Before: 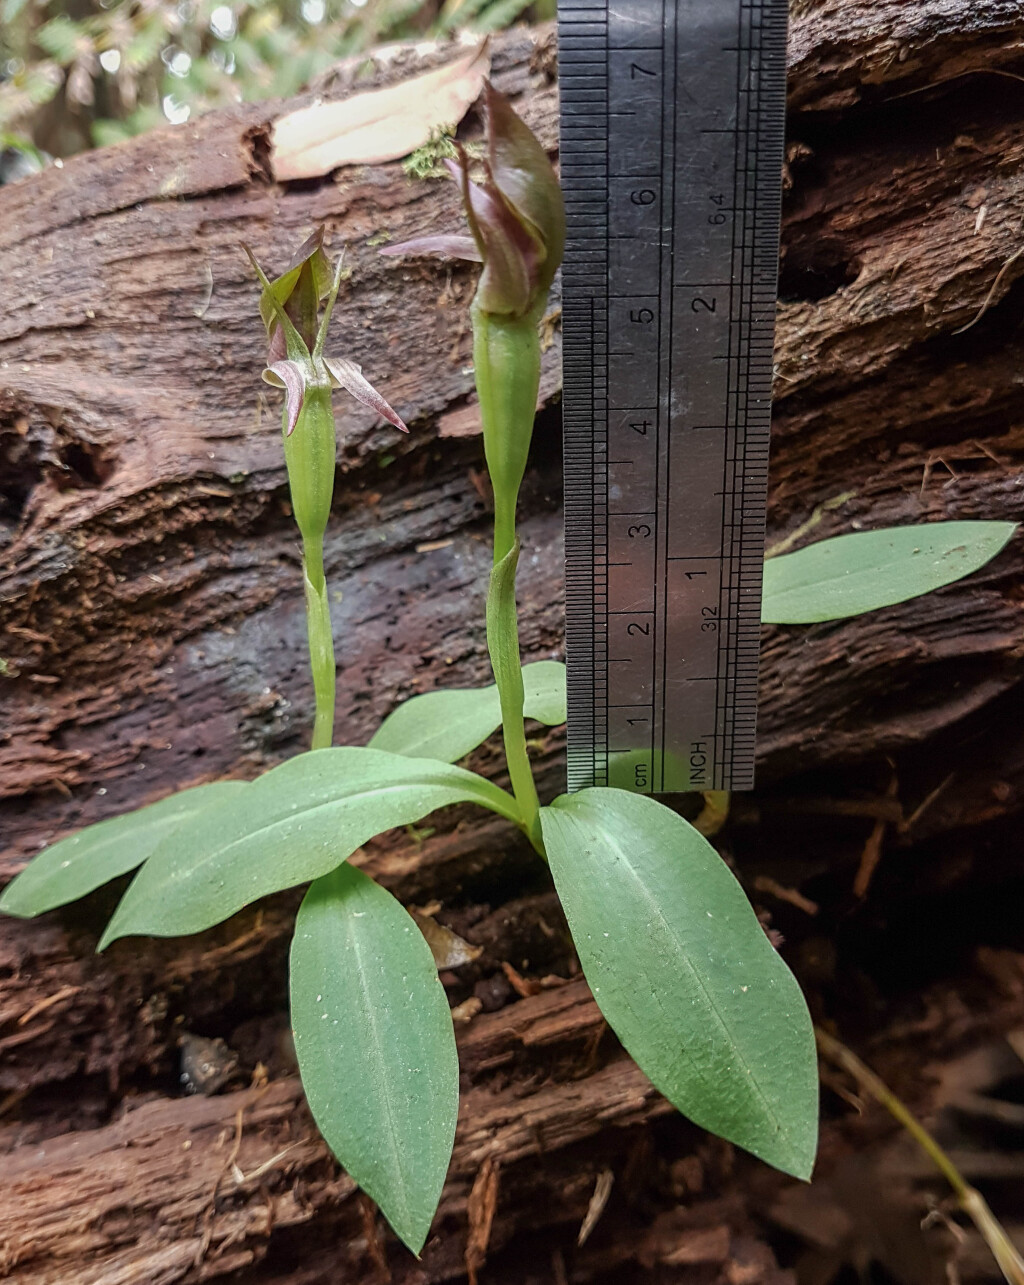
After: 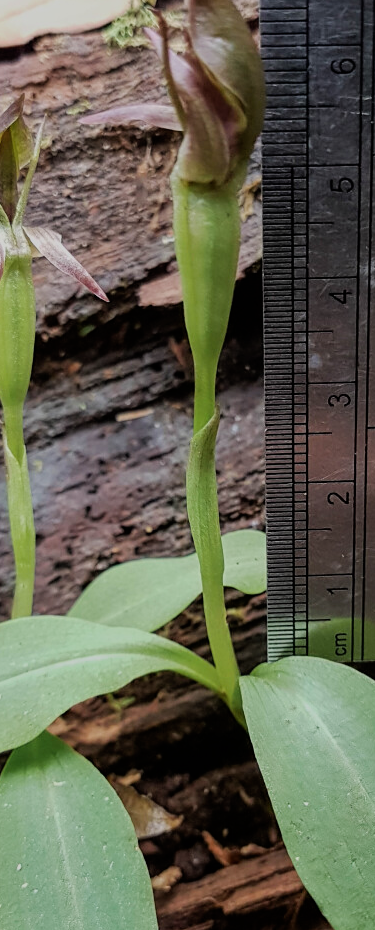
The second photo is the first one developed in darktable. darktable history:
filmic rgb: black relative exposure -7.65 EV, white relative exposure 4.56 EV, hardness 3.61, contrast 1.062
crop and rotate: left 29.364%, top 10.219%, right 33.963%, bottom 17.347%
